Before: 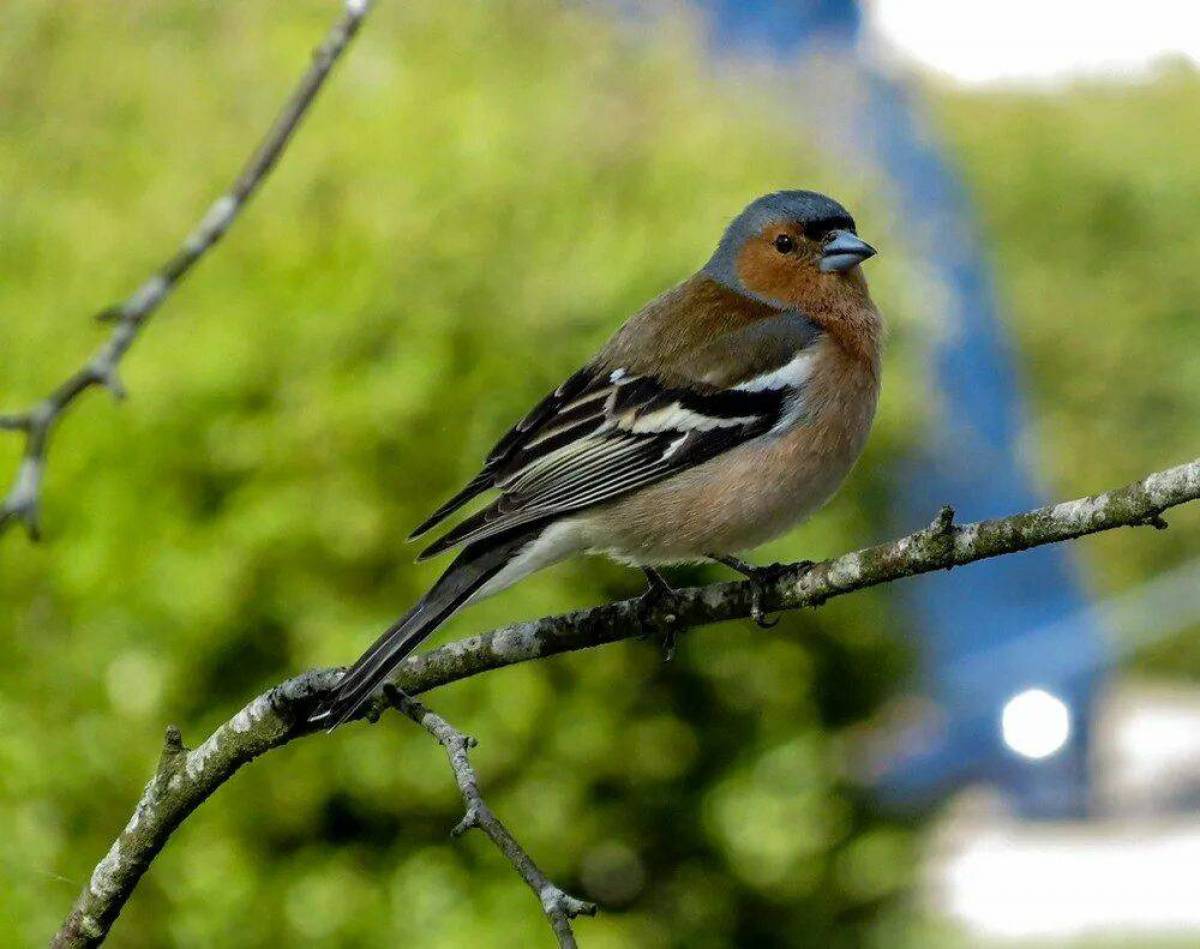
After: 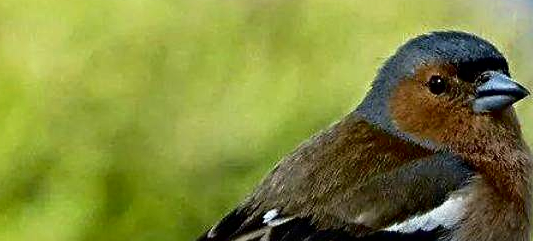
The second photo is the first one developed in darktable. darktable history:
shadows and highlights: shadows -62.95, white point adjustment -5.3, highlights 61.76
crop: left 28.964%, top 16.825%, right 26.59%, bottom 57.772%
sharpen: radius 3.985
